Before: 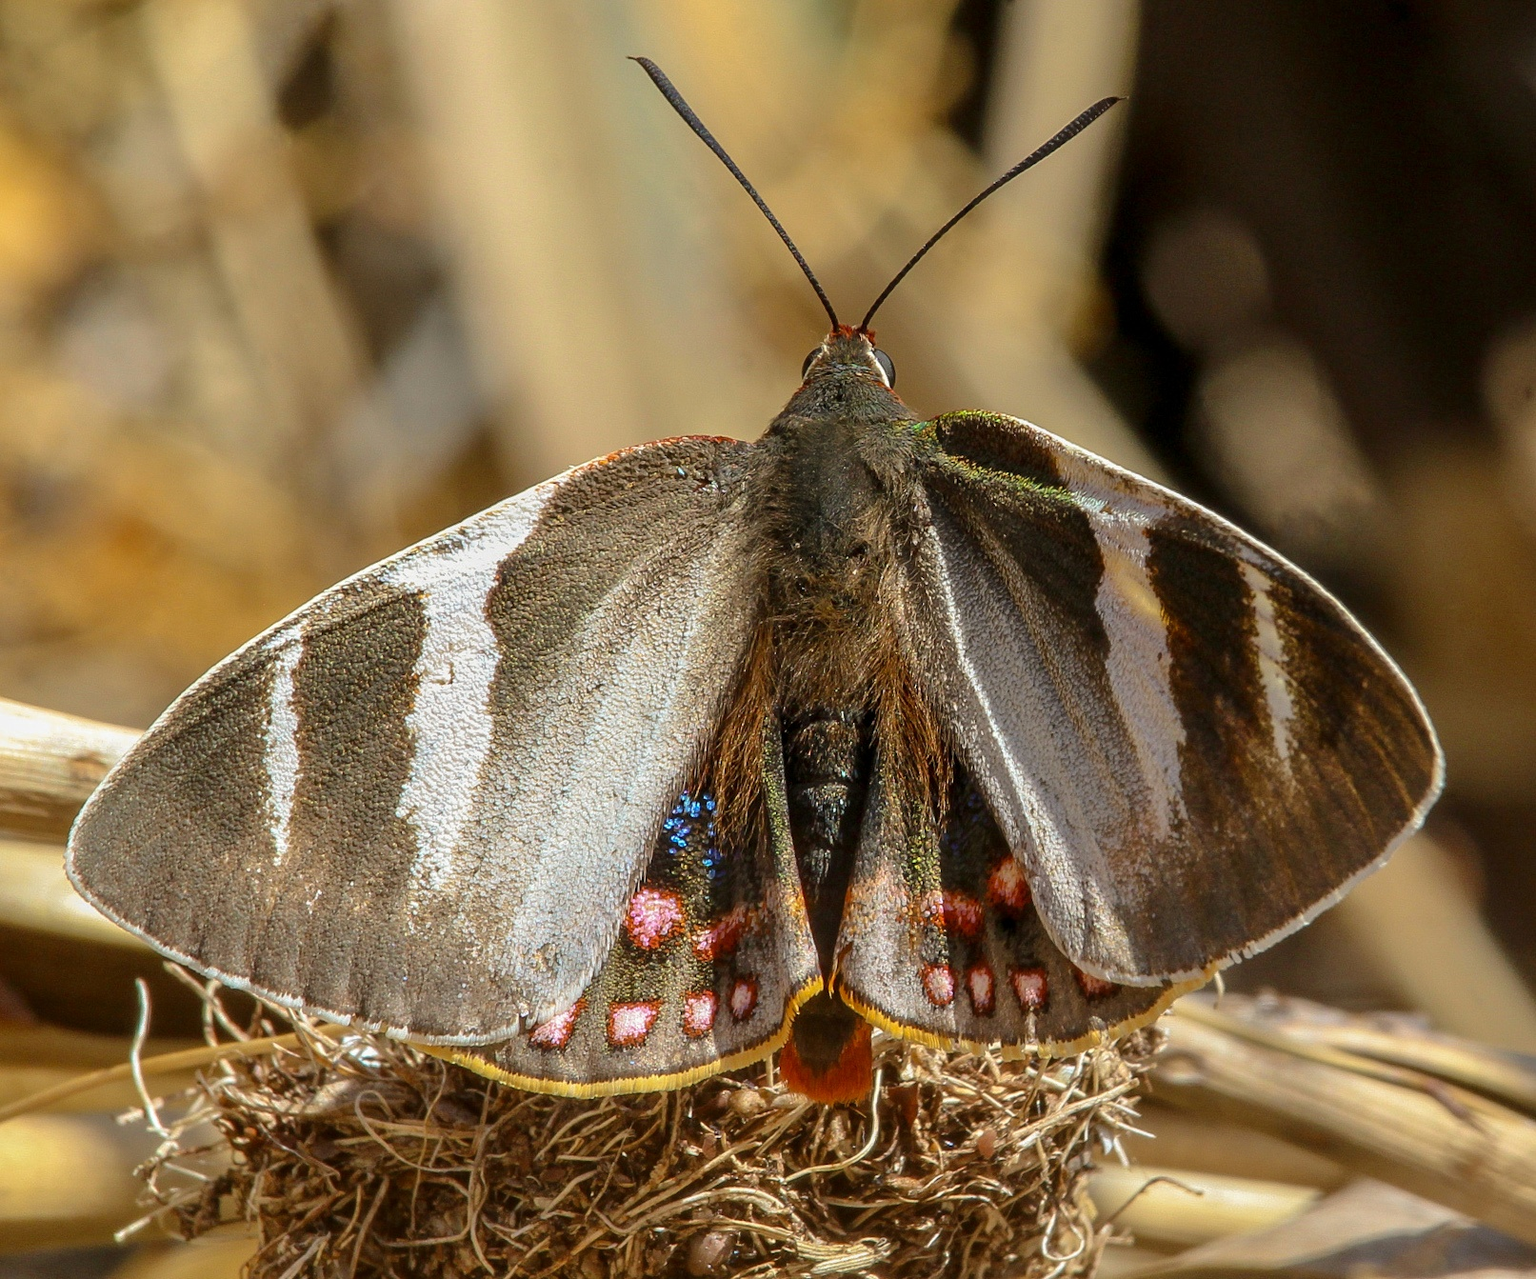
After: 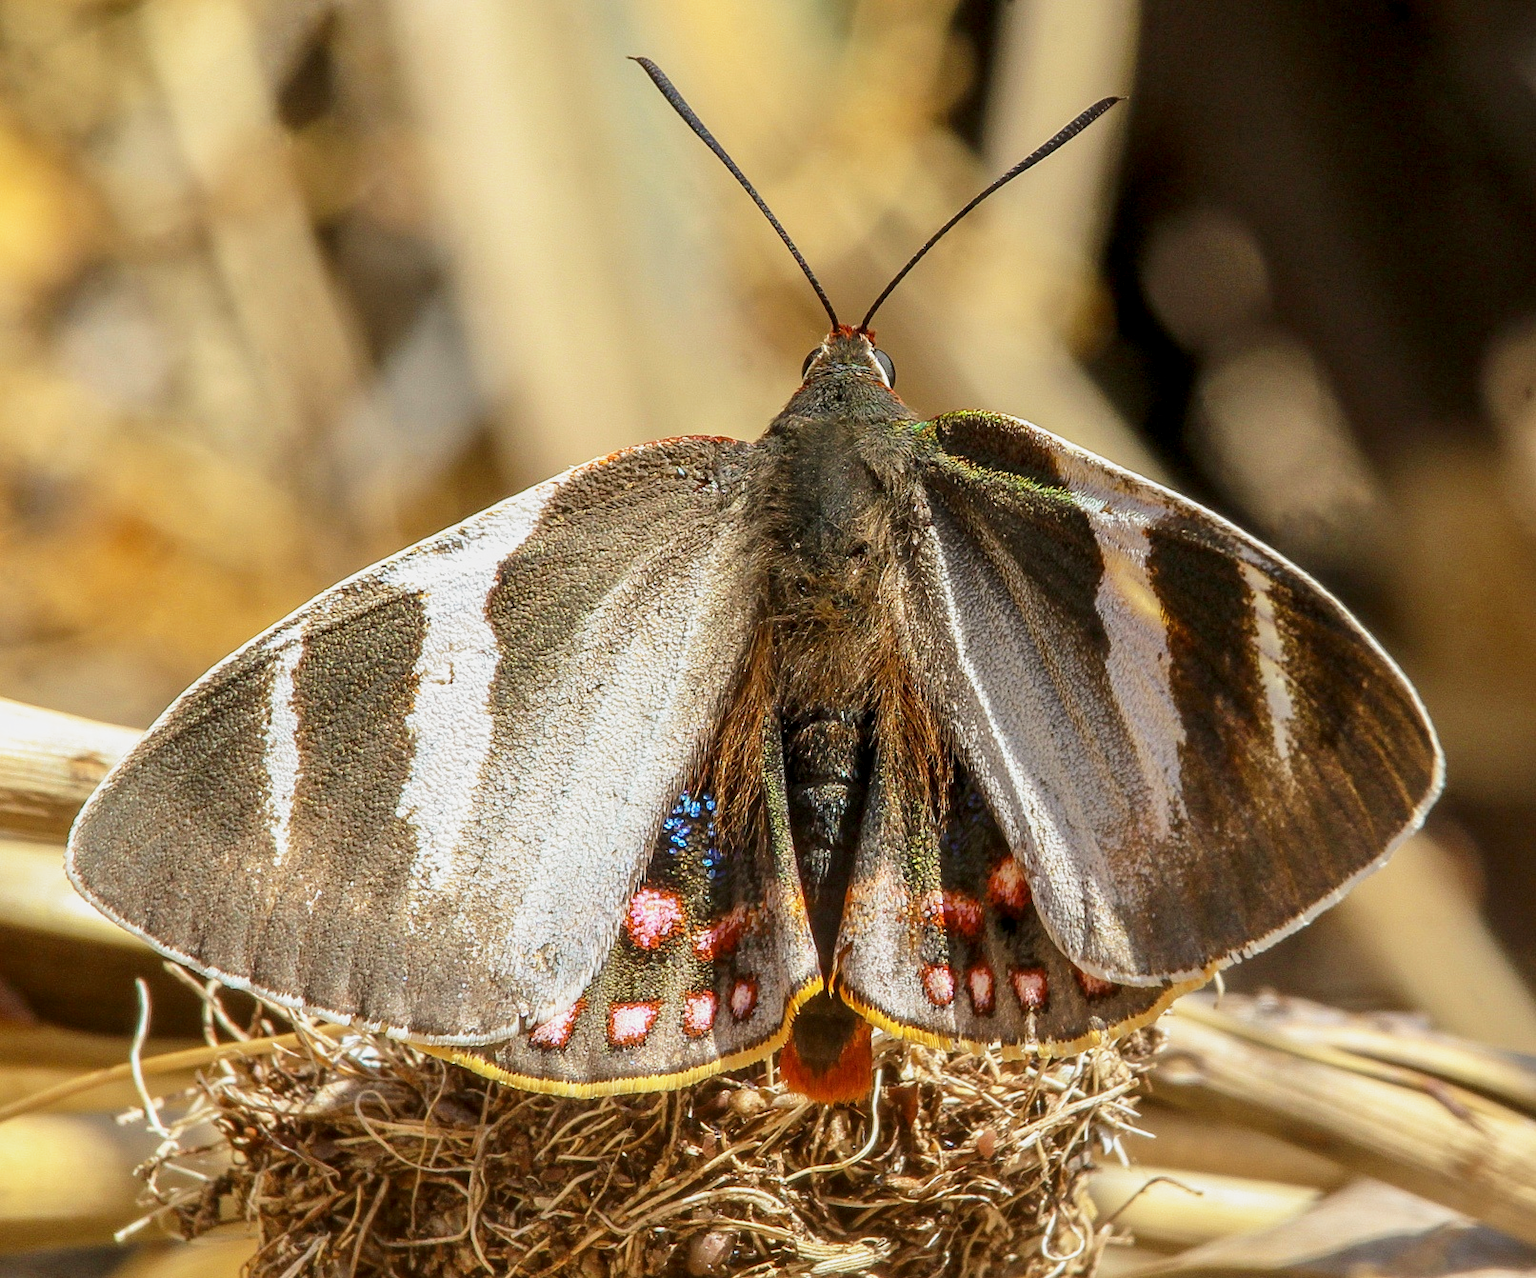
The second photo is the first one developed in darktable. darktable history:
base curve: curves: ch0 [(0, 0) (0.088, 0.125) (0.176, 0.251) (0.354, 0.501) (0.613, 0.749) (1, 0.877)], preserve colors none
local contrast: highlights 100%, shadows 100%, detail 120%, midtone range 0.2
